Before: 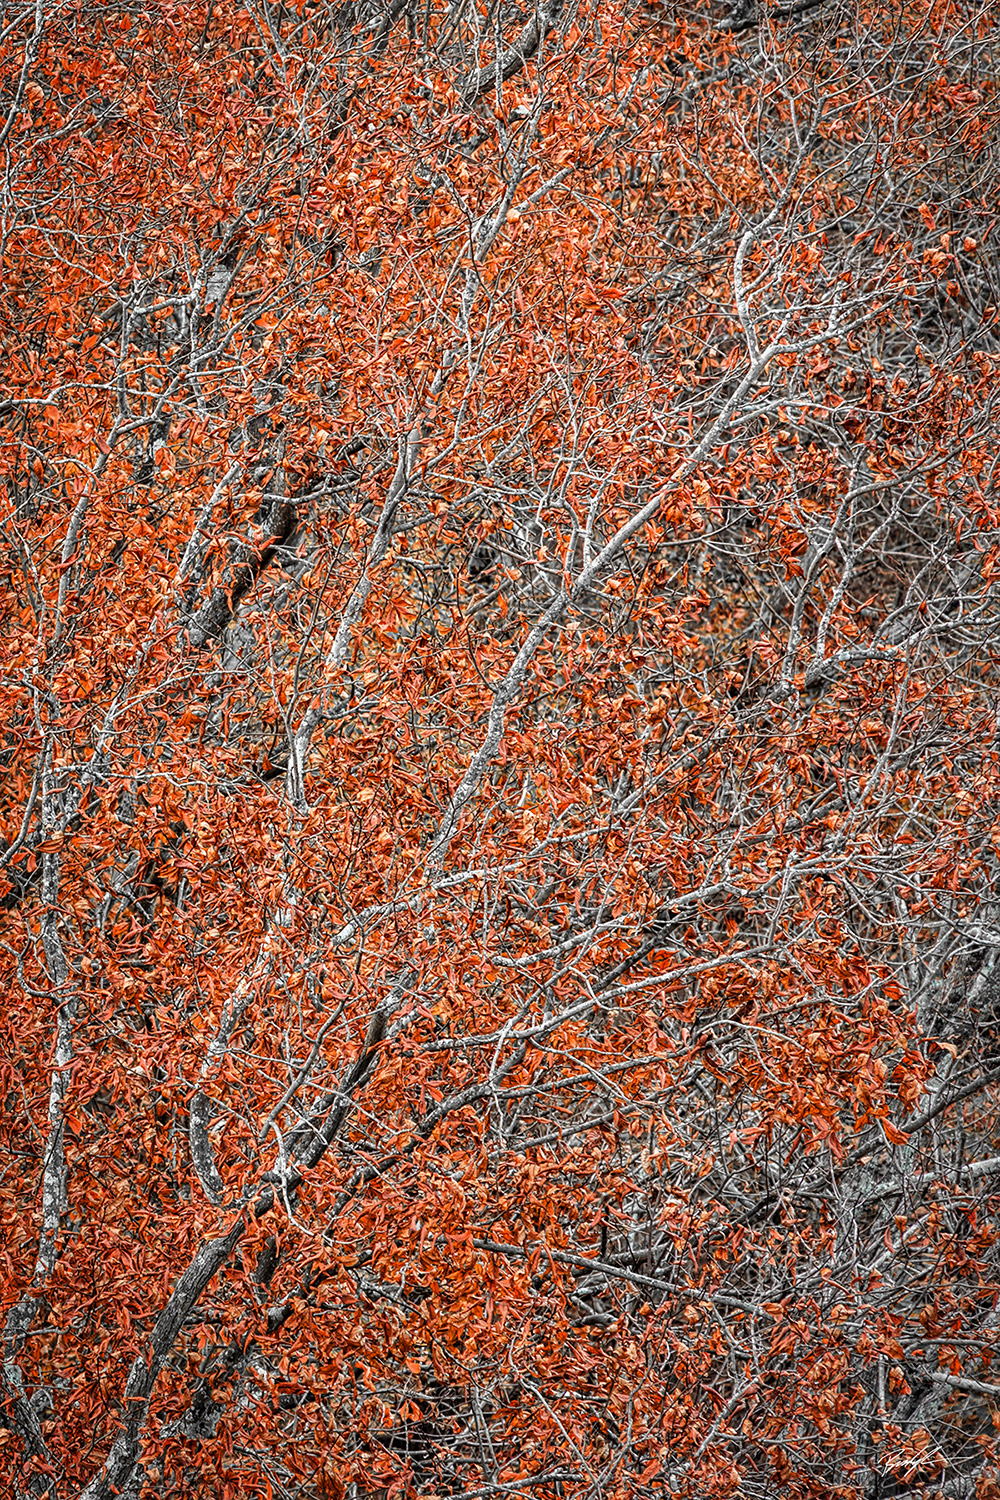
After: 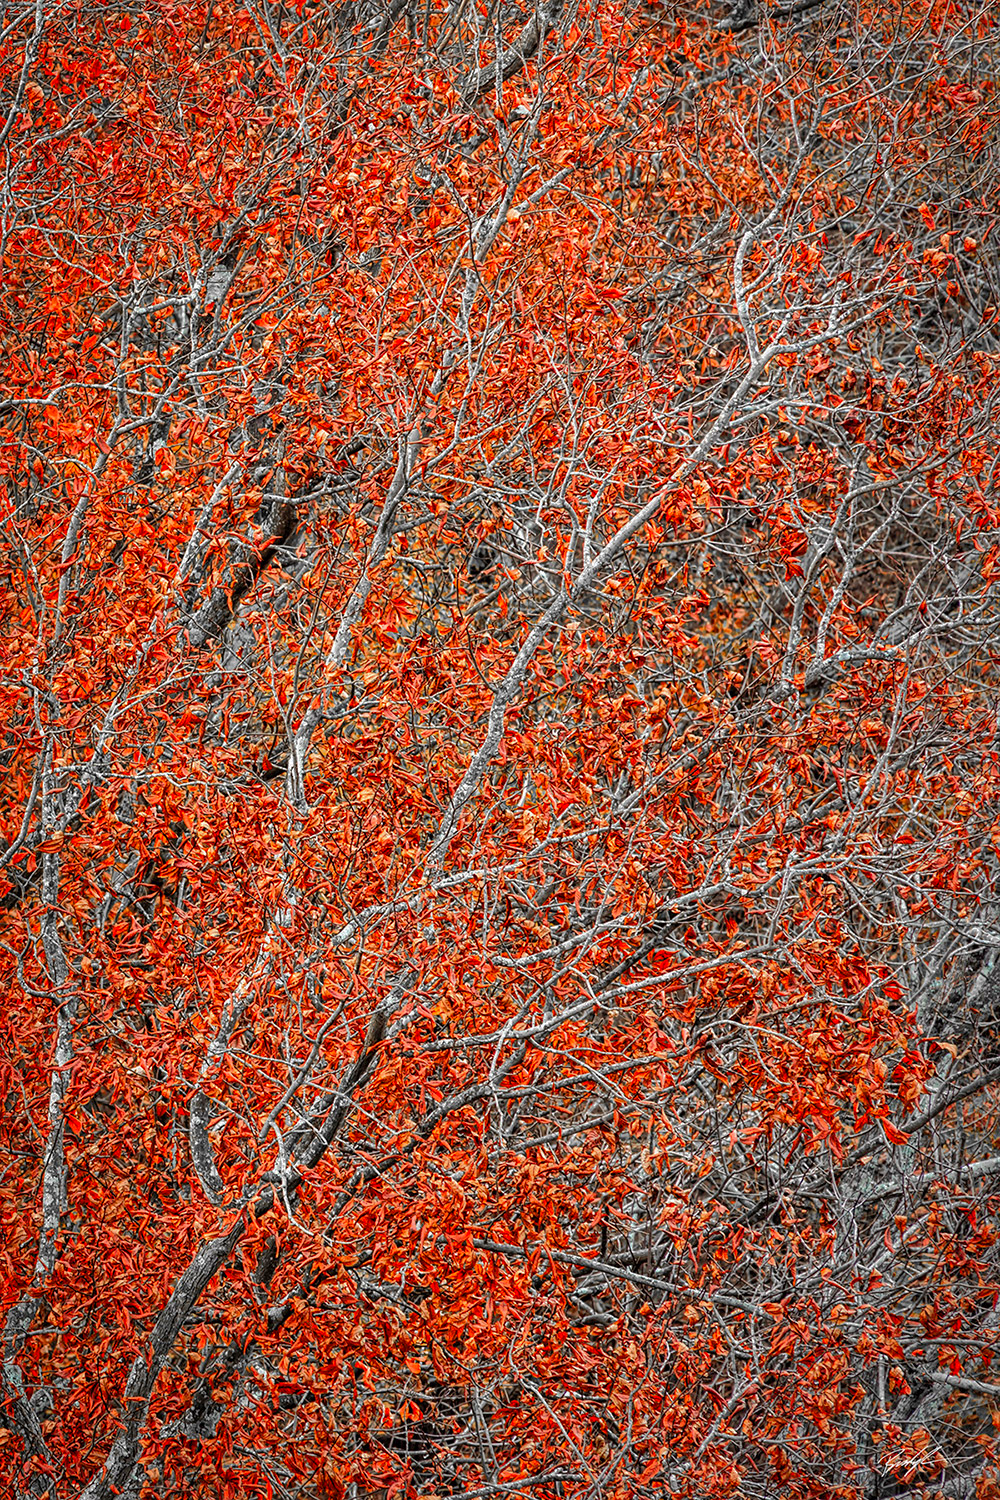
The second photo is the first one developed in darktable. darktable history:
contrast brightness saturation: brightness -0.02, saturation 0.35
shadows and highlights: shadows 40, highlights -60
